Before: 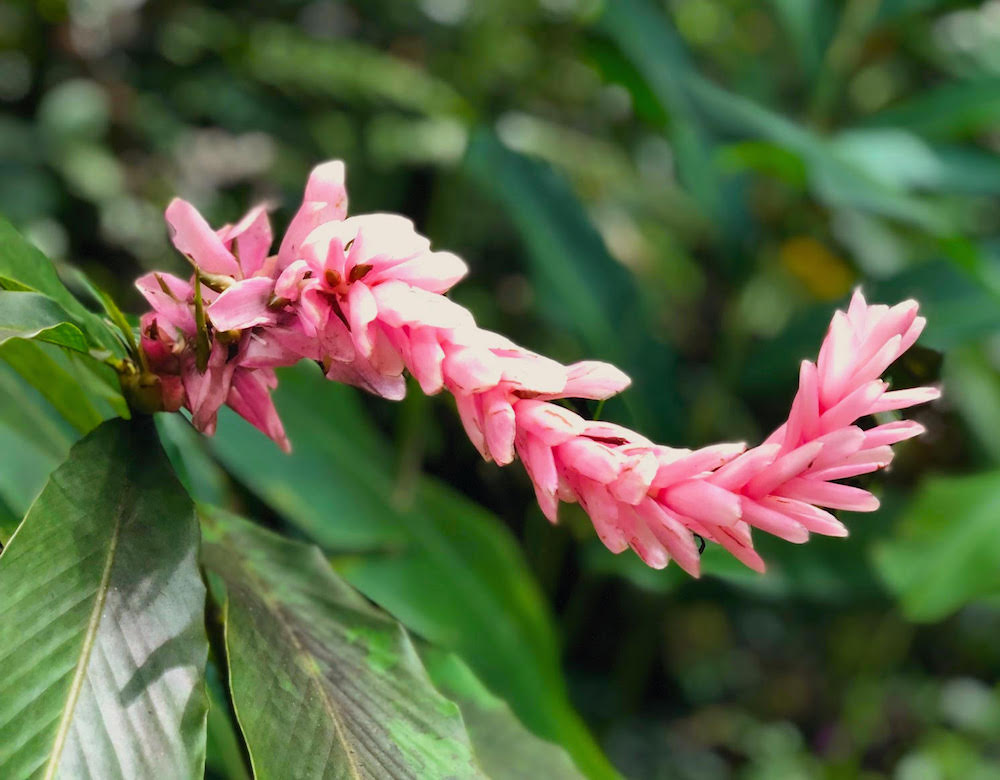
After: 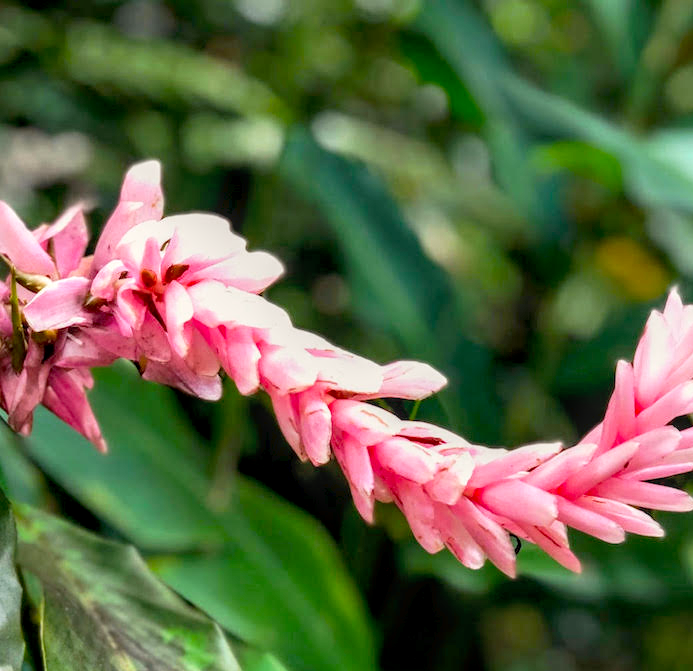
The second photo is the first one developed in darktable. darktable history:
local contrast: highlights 35%, detail 135%
crop: left 18.479%, right 12.2%, bottom 13.971%
tone curve: curves: ch0 [(0, 0) (0.003, 0.032) (0.011, 0.033) (0.025, 0.036) (0.044, 0.046) (0.069, 0.069) (0.1, 0.108) (0.136, 0.157) (0.177, 0.208) (0.224, 0.256) (0.277, 0.313) (0.335, 0.379) (0.399, 0.444) (0.468, 0.514) (0.543, 0.595) (0.623, 0.687) (0.709, 0.772) (0.801, 0.854) (0.898, 0.933) (1, 1)], preserve colors none
